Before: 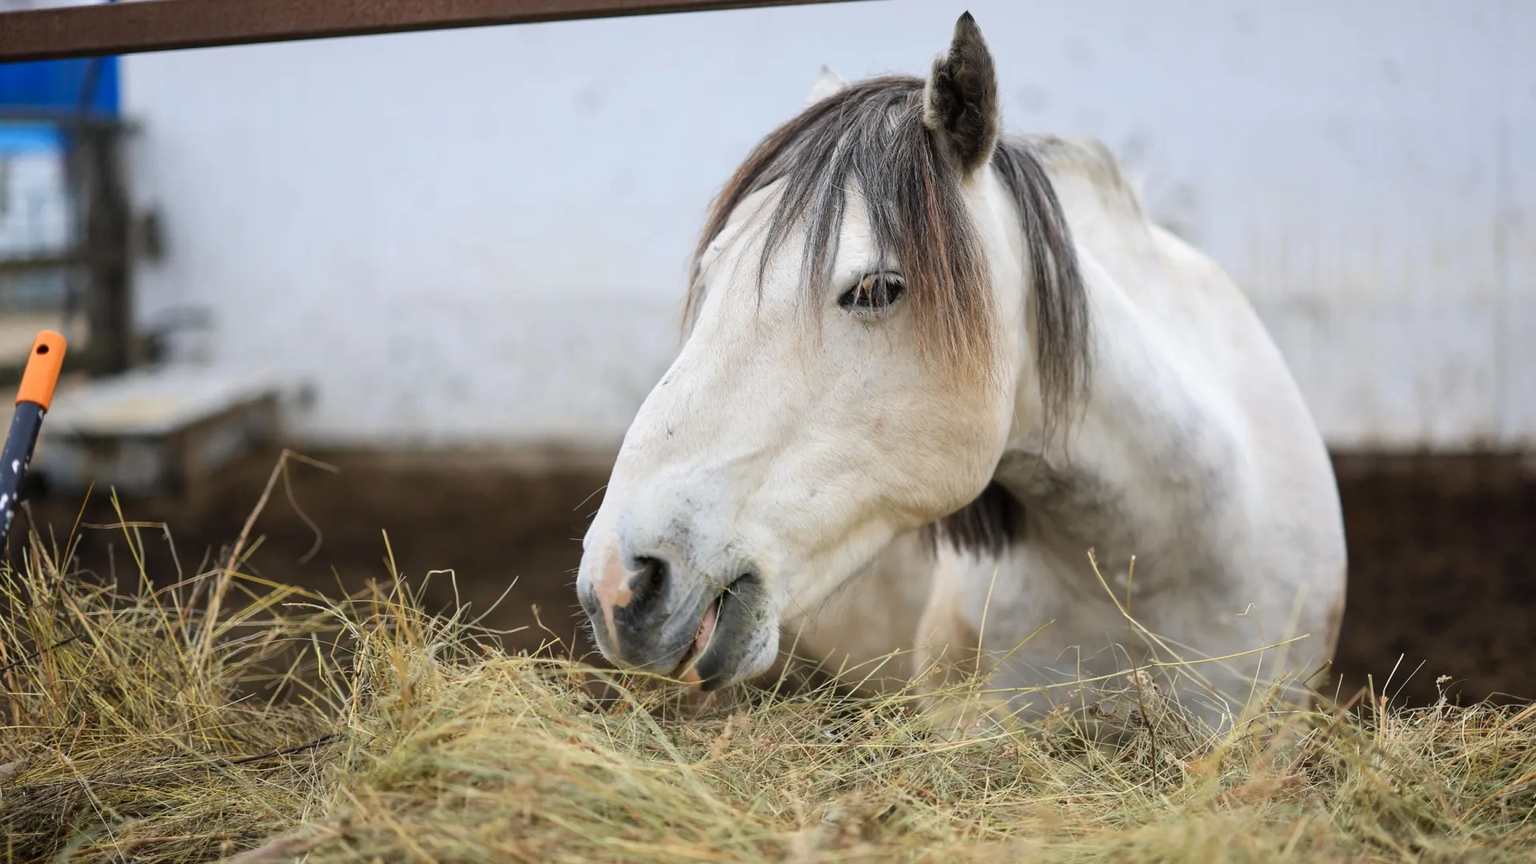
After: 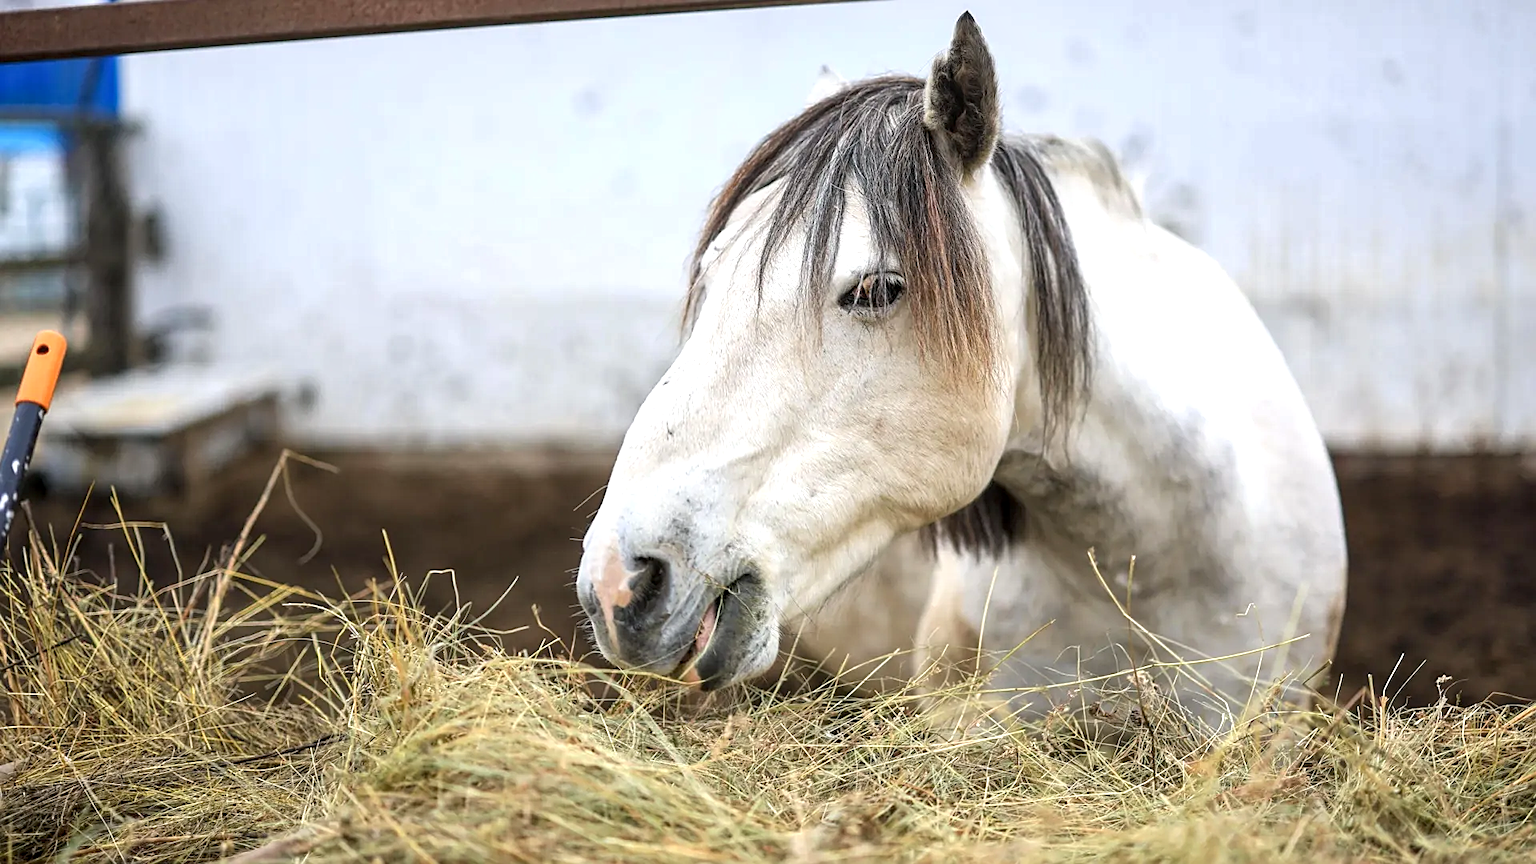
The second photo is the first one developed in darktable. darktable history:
local contrast: on, module defaults
sharpen: on, module defaults
shadows and highlights: shadows 31.8, highlights -32.19, soften with gaussian
exposure: black level correction 0.001, exposure 0.498 EV, compensate highlight preservation false
